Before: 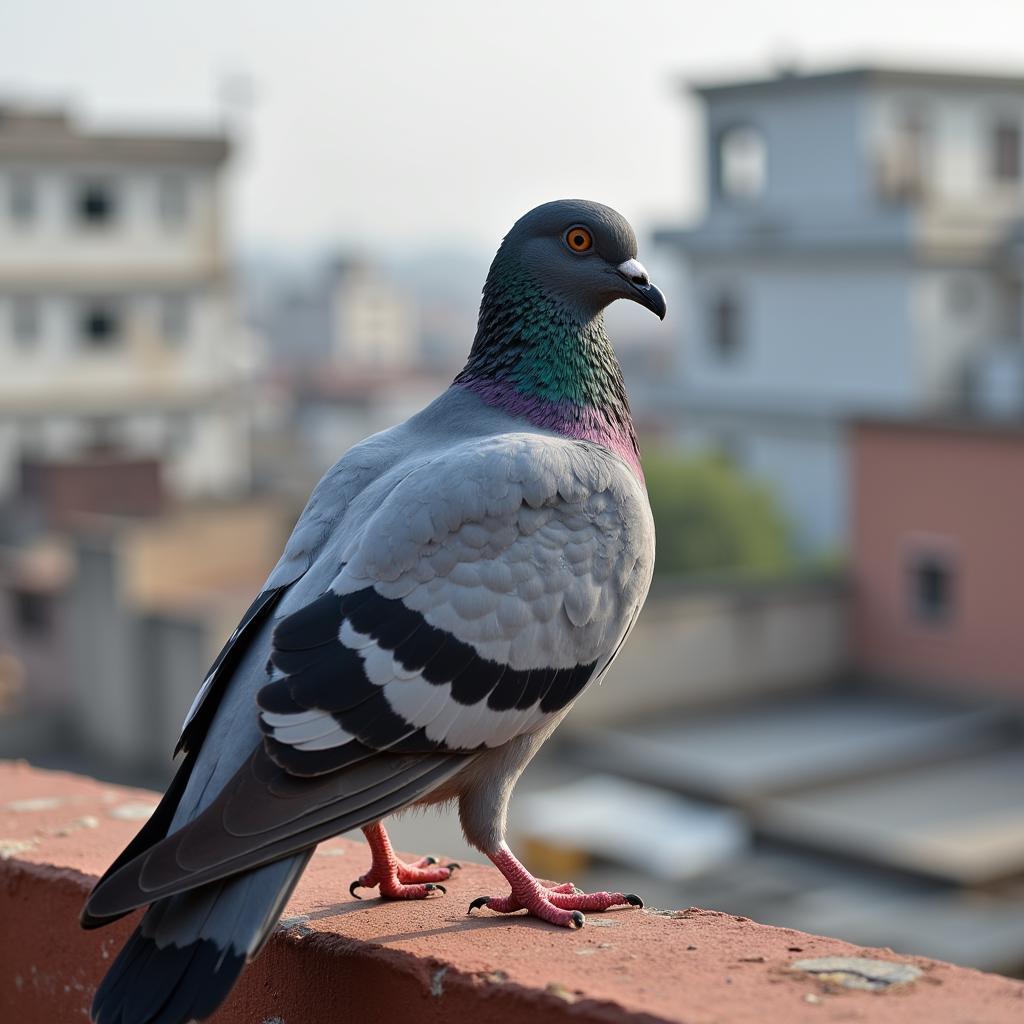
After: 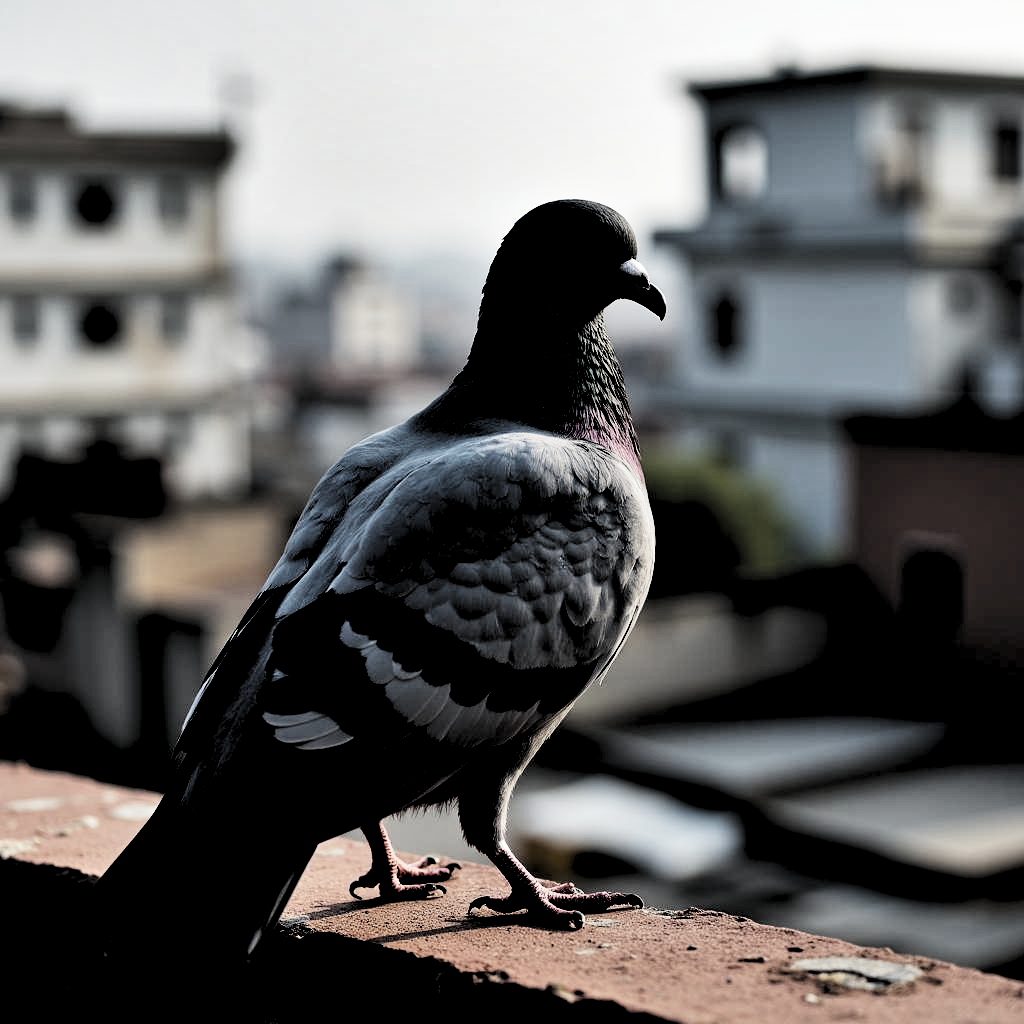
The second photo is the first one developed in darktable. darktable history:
levels: levels [0.514, 0.759, 1]
shadows and highlights: shadows 30.63, highlights -63.22, shadows color adjustment 98%, highlights color adjustment 58.61%, soften with gaussian
base curve: curves: ch0 [(0, 0) (0.04, 0.03) (0.133, 0.232) (0.448, 0.748) (0.843, 0.968) (1, 1)], preserve colors none
